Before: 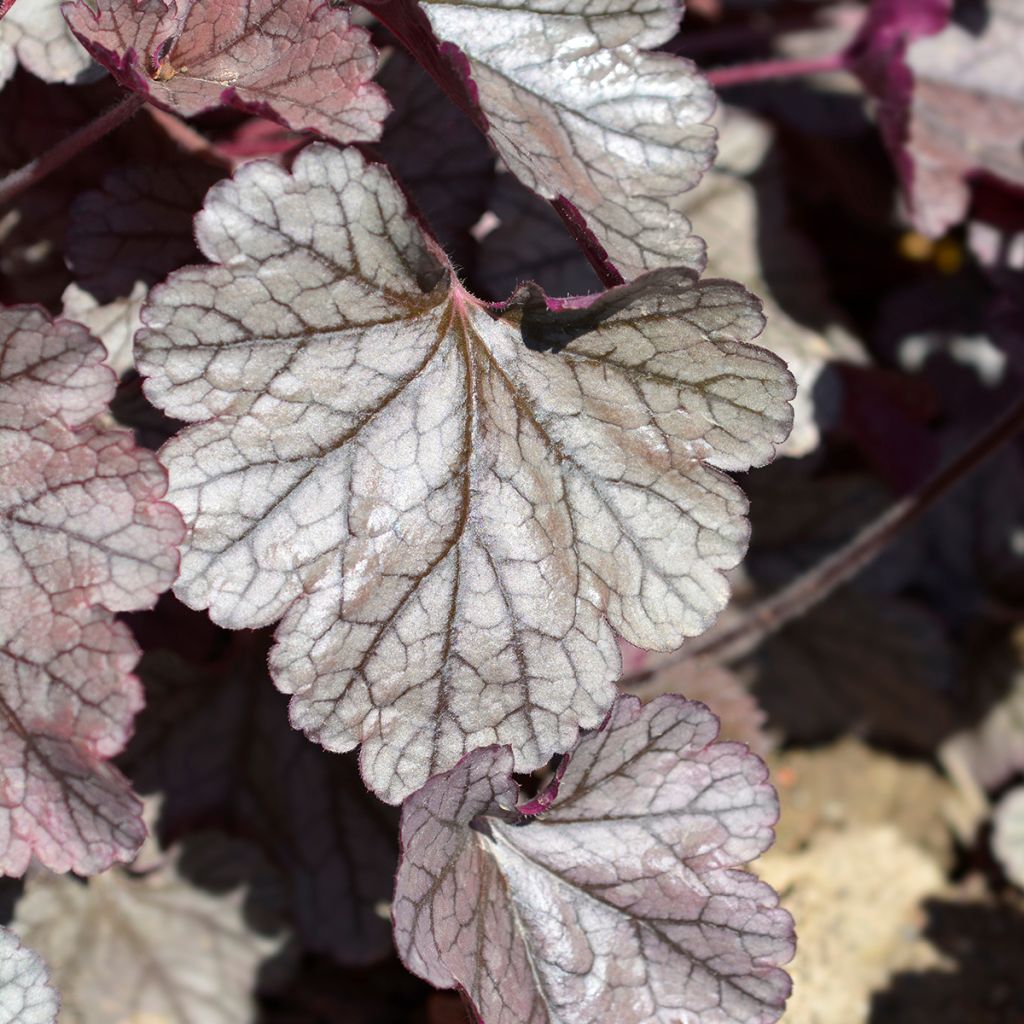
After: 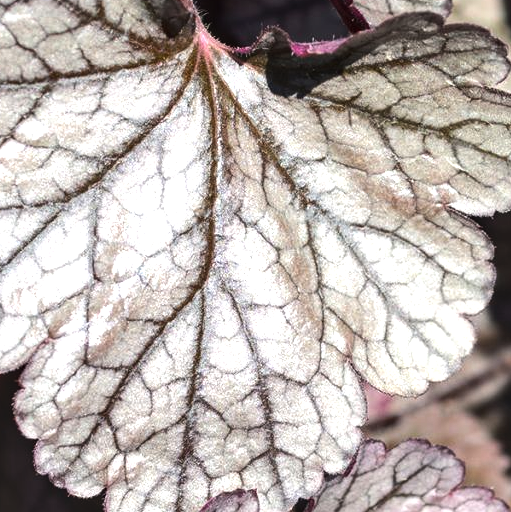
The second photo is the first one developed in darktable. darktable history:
crop: left 25%, top 25%, right 25%, bottom 25%
tone equalizer: -8 EV -0.75 EV, -7 EV -0.7 EV, -6 EV -0.6 EV, -5 EV -0.4 EV, -3 EV 0.4 EV, -2 EV 0.6 EV, -1 EV 0.7 EV, +0 EV 0.75 EV, edges refinement/feathering 500, mask exposure compensation -1.57 EV, preserve details no
local contrast: on, module defaults
